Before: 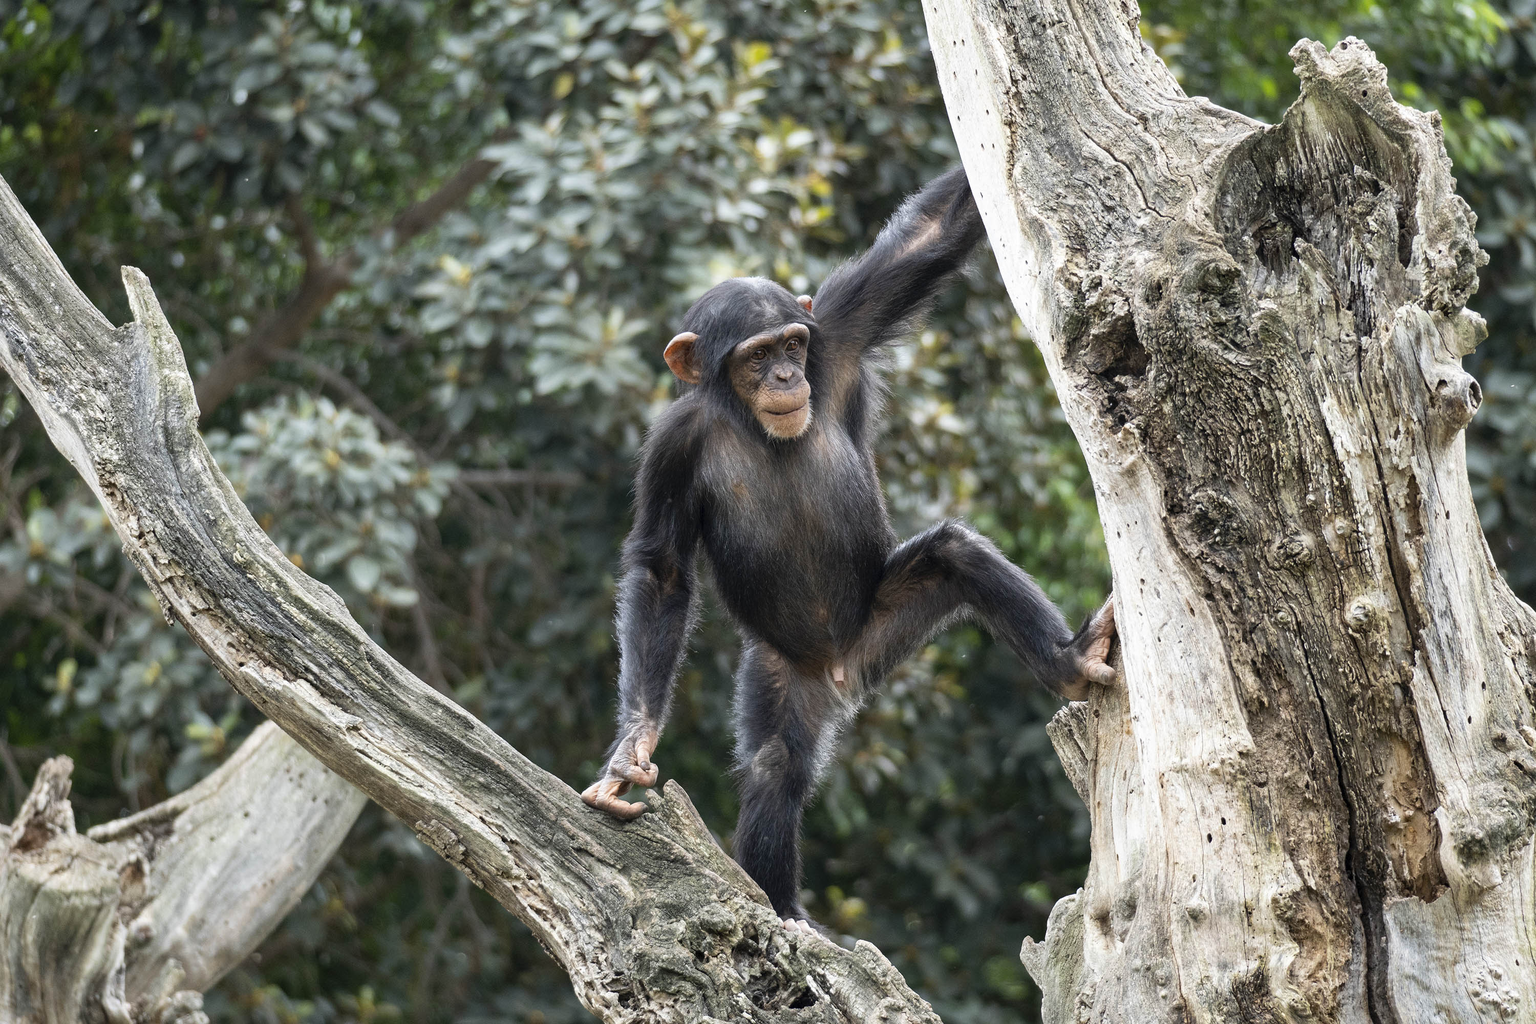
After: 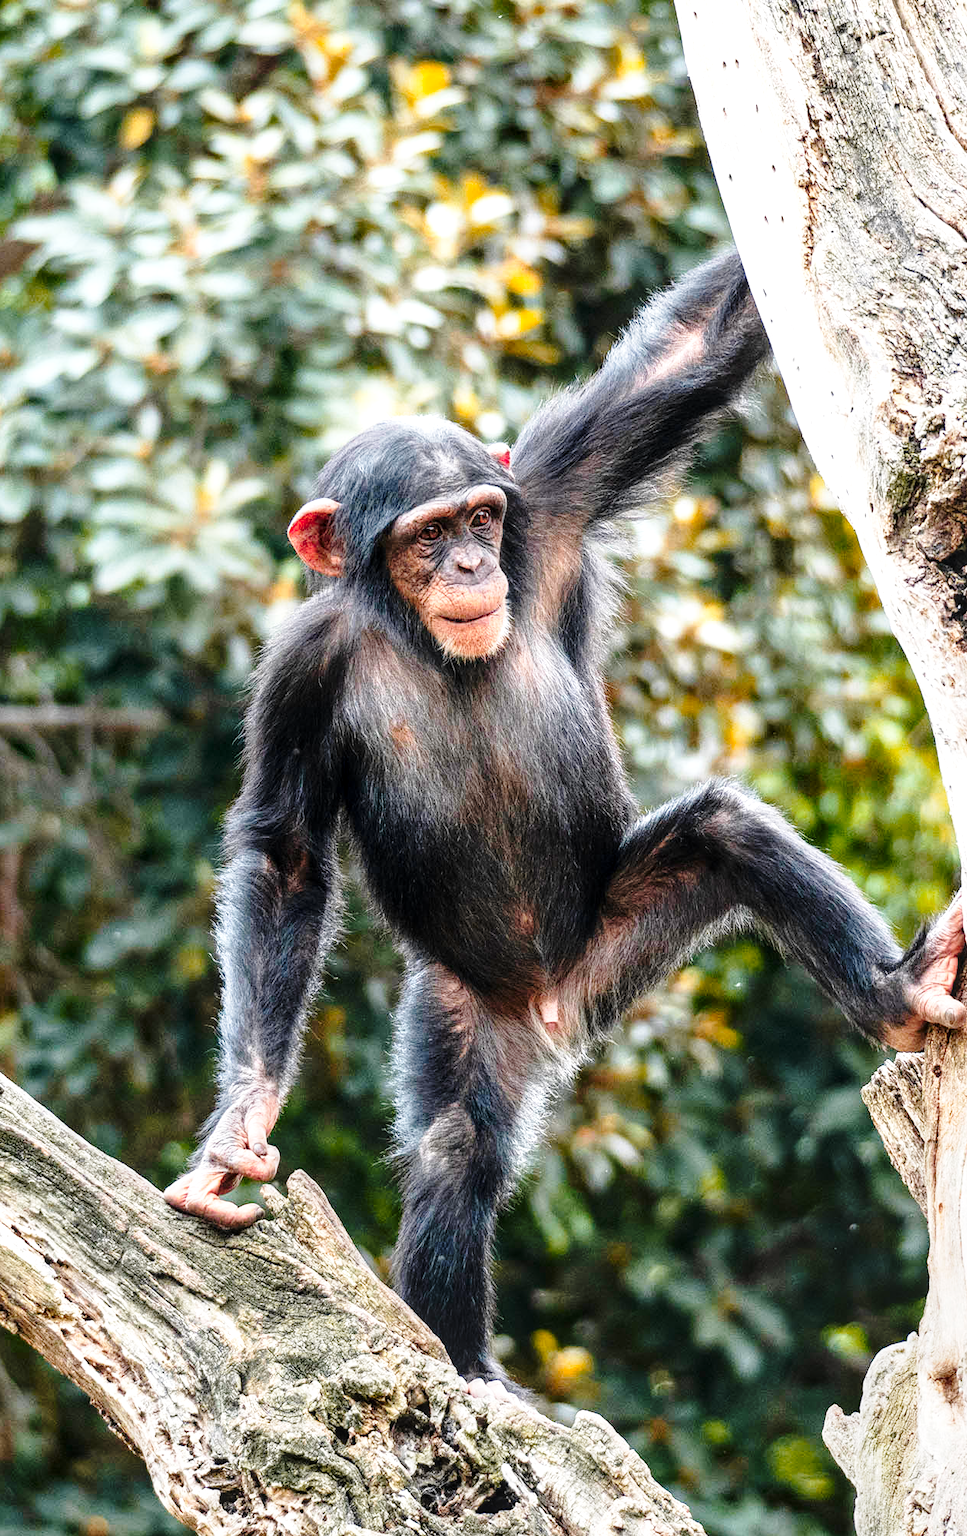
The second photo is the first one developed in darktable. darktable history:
base curve: curves: ch0 [(0, 0) (0.028, 0.03) (0.121, 0.232) (0.46, 0.748) (0.859, 0.968) (1, 1)], preserve colors none
tone equalizer: -8 EV -0.446 EV, -7 EV -0.364 EV, -6 EV -0.352 EV, -5 EV -0.221 EV, -3 EV 0.228 EV, -2 EV 0.318 EV, -1 EV 0.402 EV, +0 EV 0.427 EV
local contrast: on, module defaults
color balance rgb: highlights gain › chroma 0.236%, highlights gain › hue 332.37°, linear chroma grading › global chroma 14.371%, perceptual saturation grading › global saturation 0.663%, hue shift -8.03°
crop: left 30.753%, right 27.266%
color zones: curves: ch1 [(0.24, 0.629) (0.75, 0.5)]; ch2 [(0.255, 0.454) (0.745, 0.491)]
